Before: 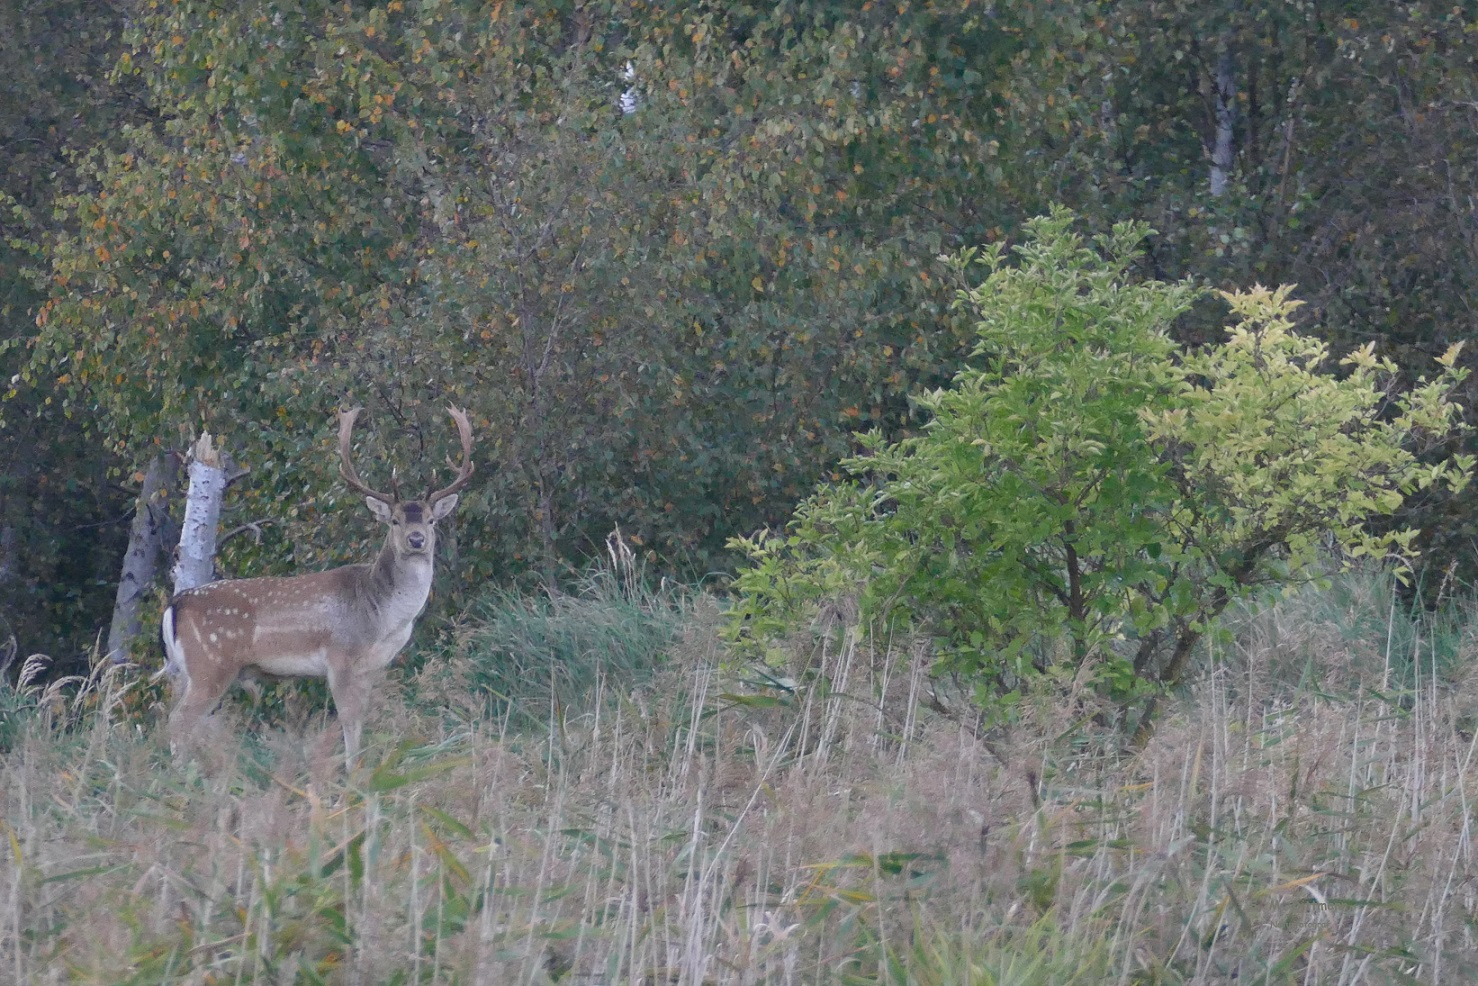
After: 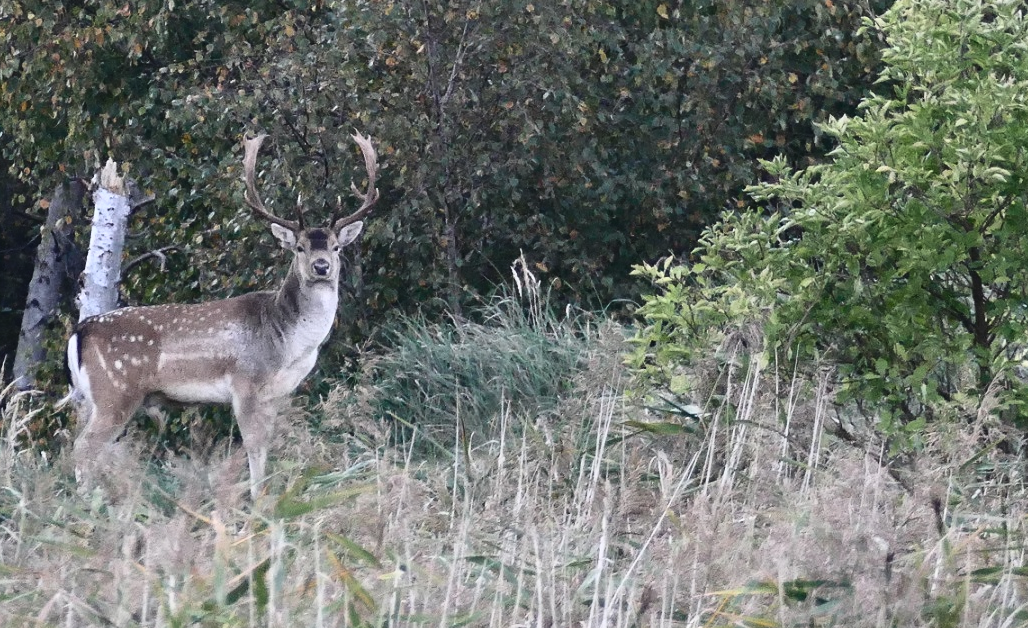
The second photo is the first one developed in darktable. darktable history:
tone curve: curves: ch0 [(0, 0) (0.003, 0.003) (0.011, 0.006) (0.025, 0.01) (0.044, 0.016) (0.069, 0.02) (0.1, 0.025) (0.136, 0.034) (0.177, 0.051) (0.224, 0.08) (0.277, 0.131) (0.335, 0.209) (0.399, 0.328) (0.468, 0.47) (0.543, 0.629) (0.623, 0.788) (0.709, 0.903) (0.801, 0.965) (0.898, 0.989) (1, 1)], color space Lab, independent channels, preserve colors none
exposure: black level correction -0.015, exposure -0.126 EV, compensate highlight preservation false
crop: left 6.486%, top 27.747%, right 23.902%, bottom 8.477%
